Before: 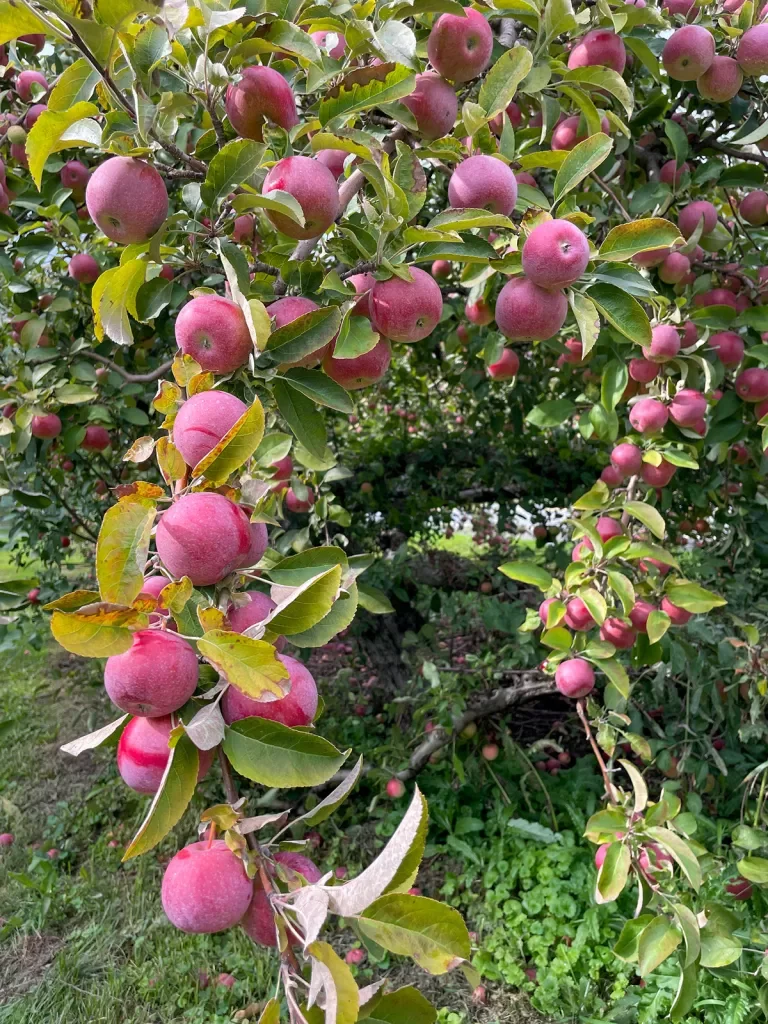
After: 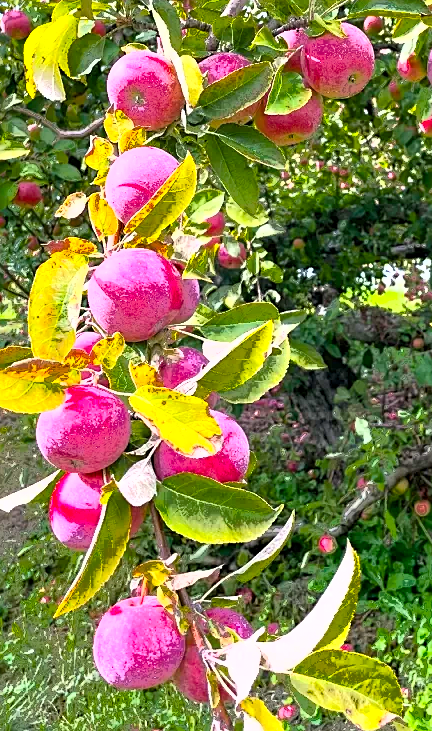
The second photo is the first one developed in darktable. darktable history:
crop: left 8.966%, top 23.852%, right 34.699%, bottom 4.703%
sharpen: on, module defaults
exposure: exposure 1.15 EV, compensate highlight preservation false
color balance rgb: perceptual saturation grading › global saturation 25%, global vibrance 20%
fill light: exposure -0.73 EV, center 0.69, width 2.2
